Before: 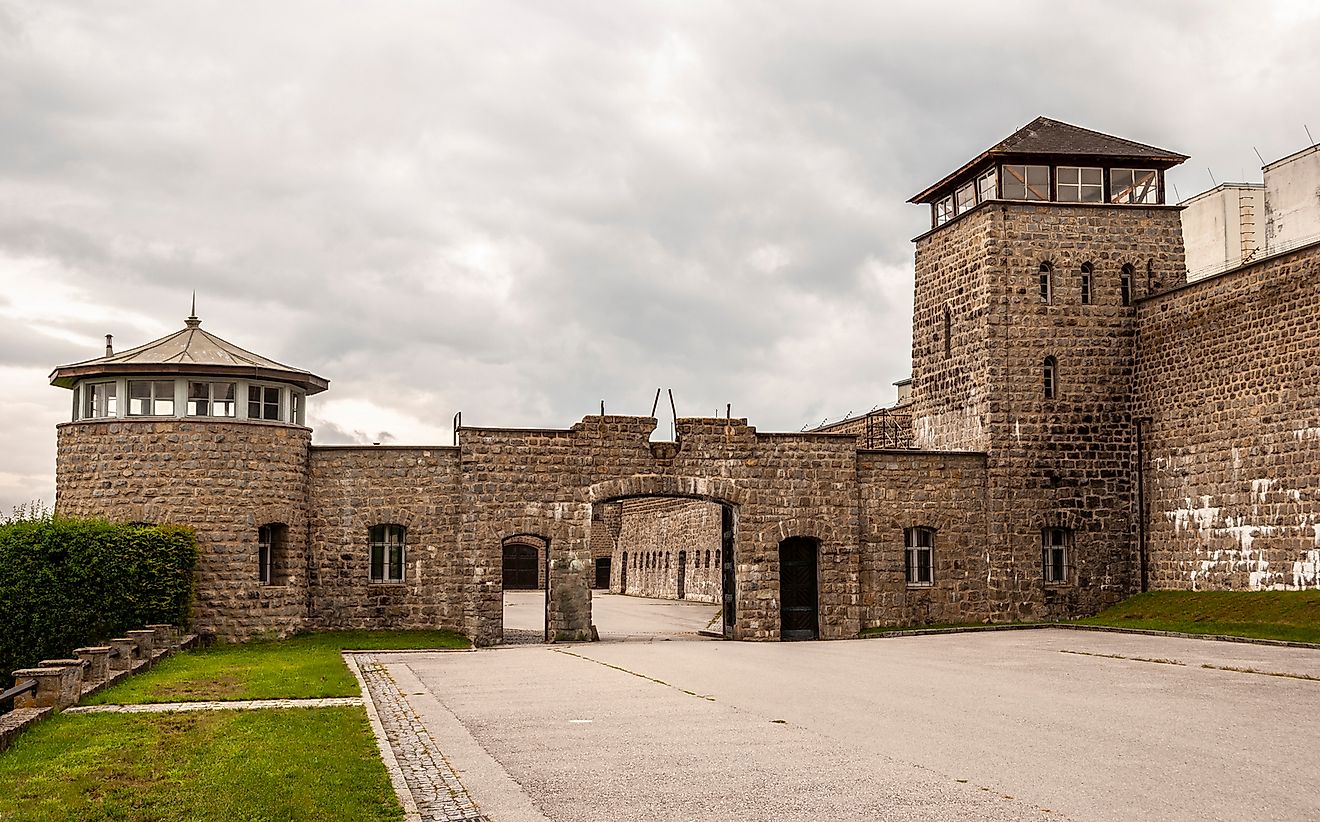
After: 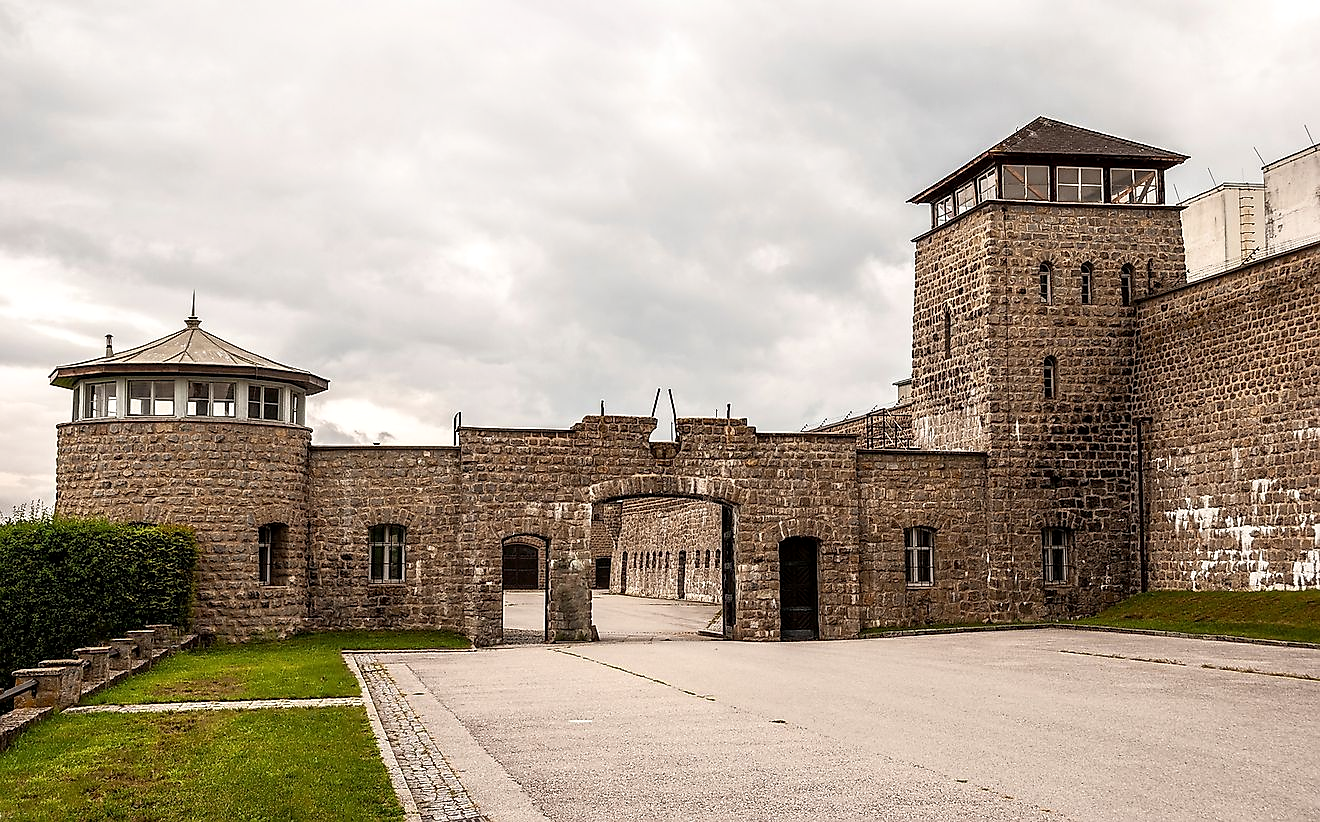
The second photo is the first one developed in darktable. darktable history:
shadows and highlights: shadows 0, highlights 40
base curve: curves: ch0 [(0, 0) (0.303, 0.277) (1, 1)]
local contrast: highlights 100%, shadows 100%, detail 120%, midtone range 0.2
color balance: mode lift, gamma, gain (sRGB)
sharpen: radius 1
